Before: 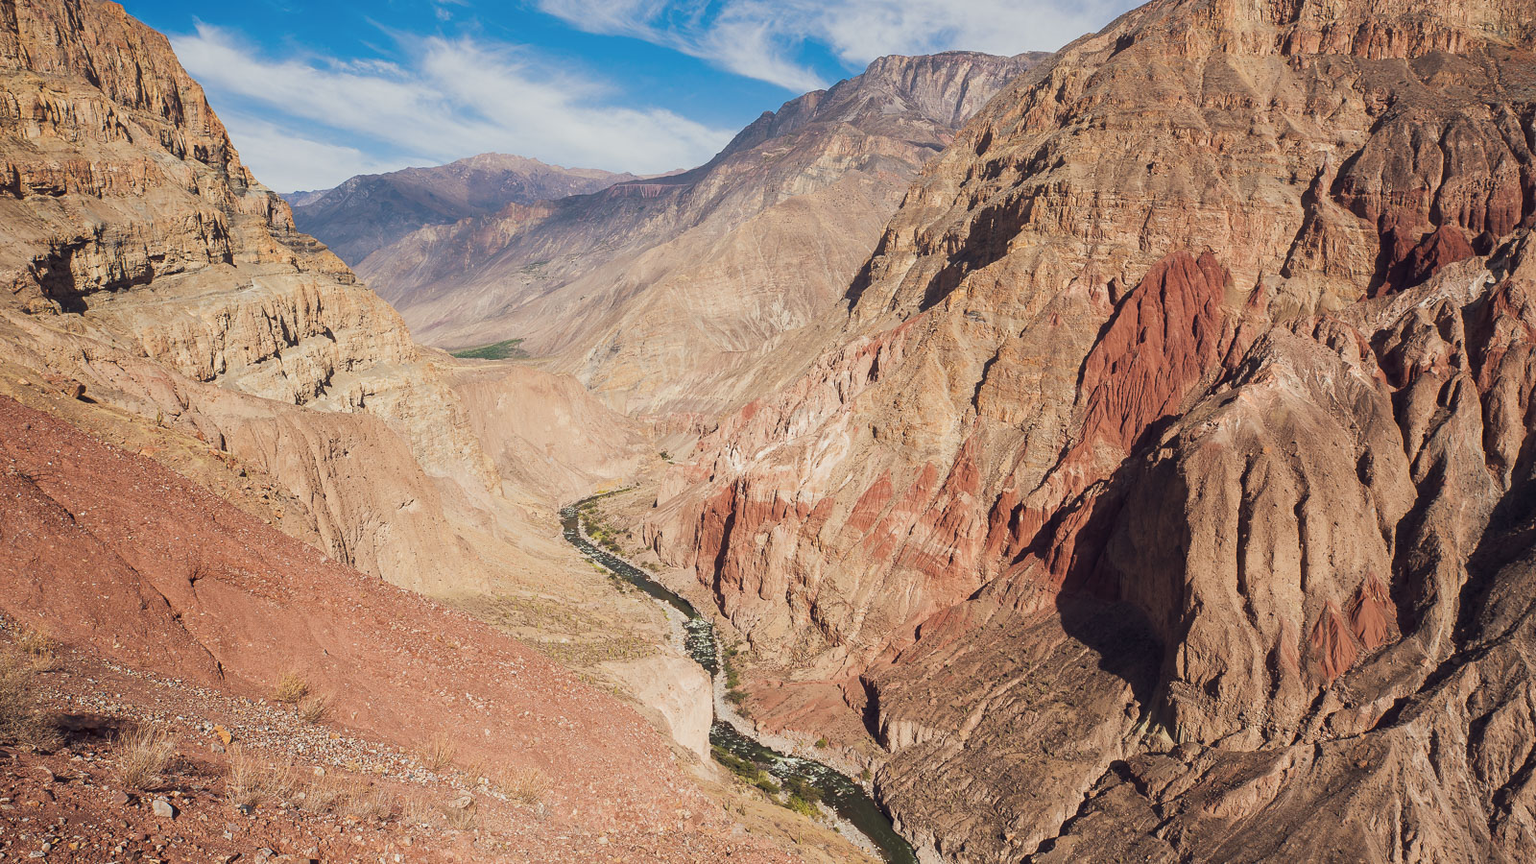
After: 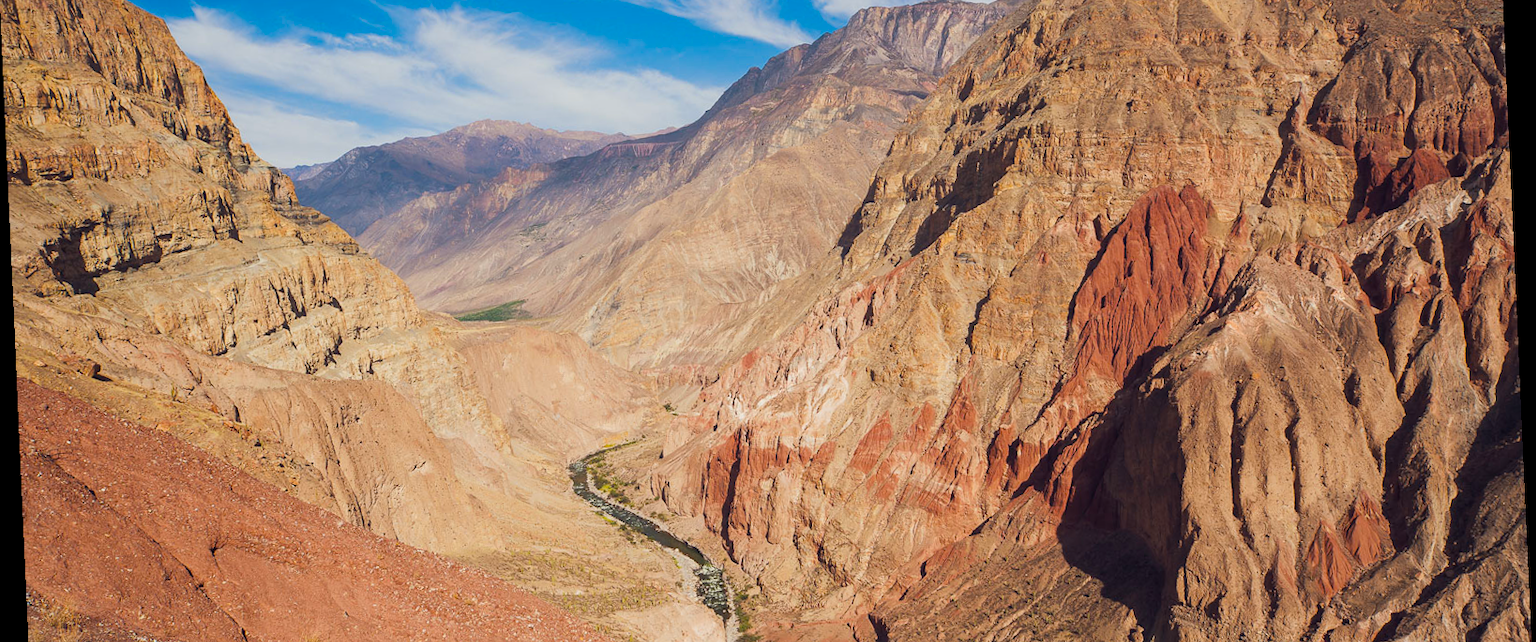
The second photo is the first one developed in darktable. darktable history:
crop and rotate: top 8.293%, bottom 20.996%
rotate and perspective: rotation -2.56°, automatic cropping off
color balance rgb: perceptual saturation grading › global saturation 20%, global vibrance 20%
